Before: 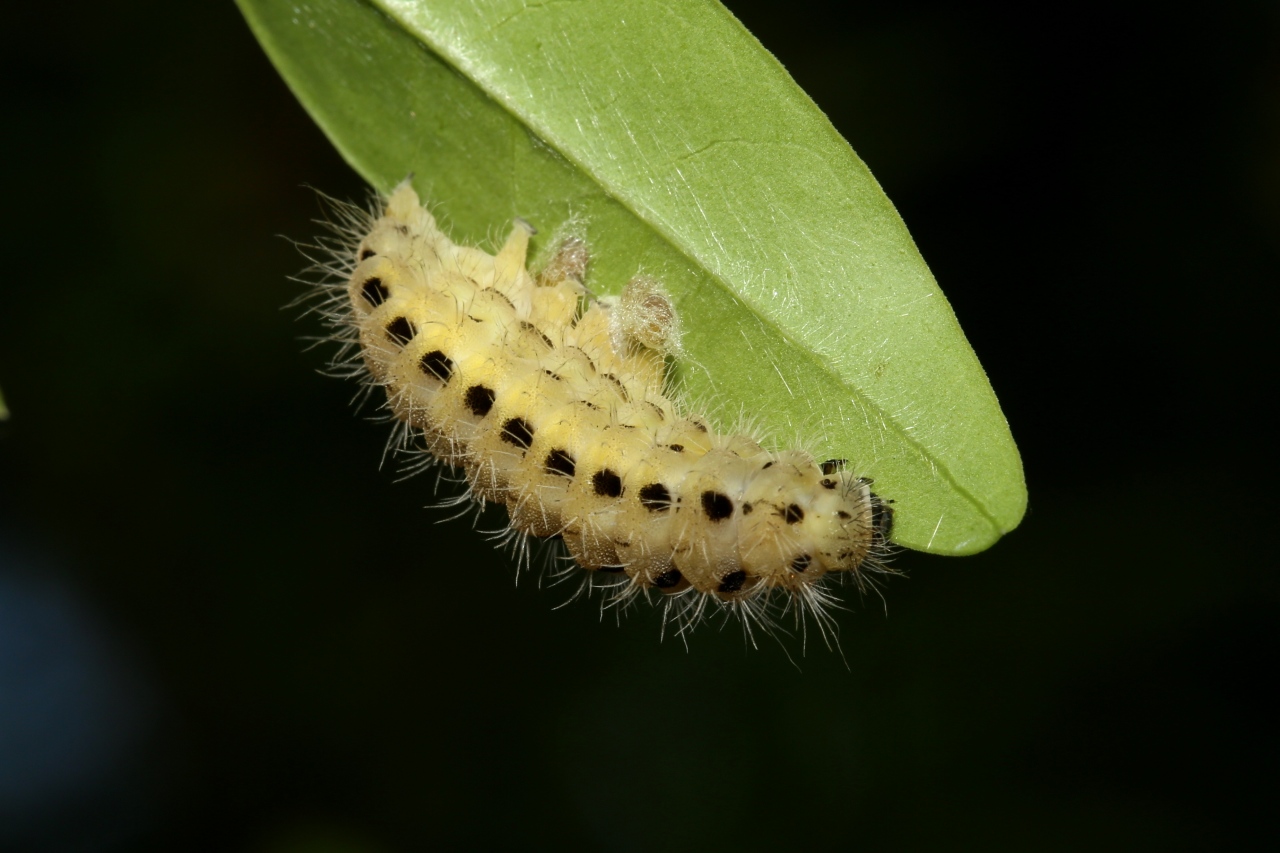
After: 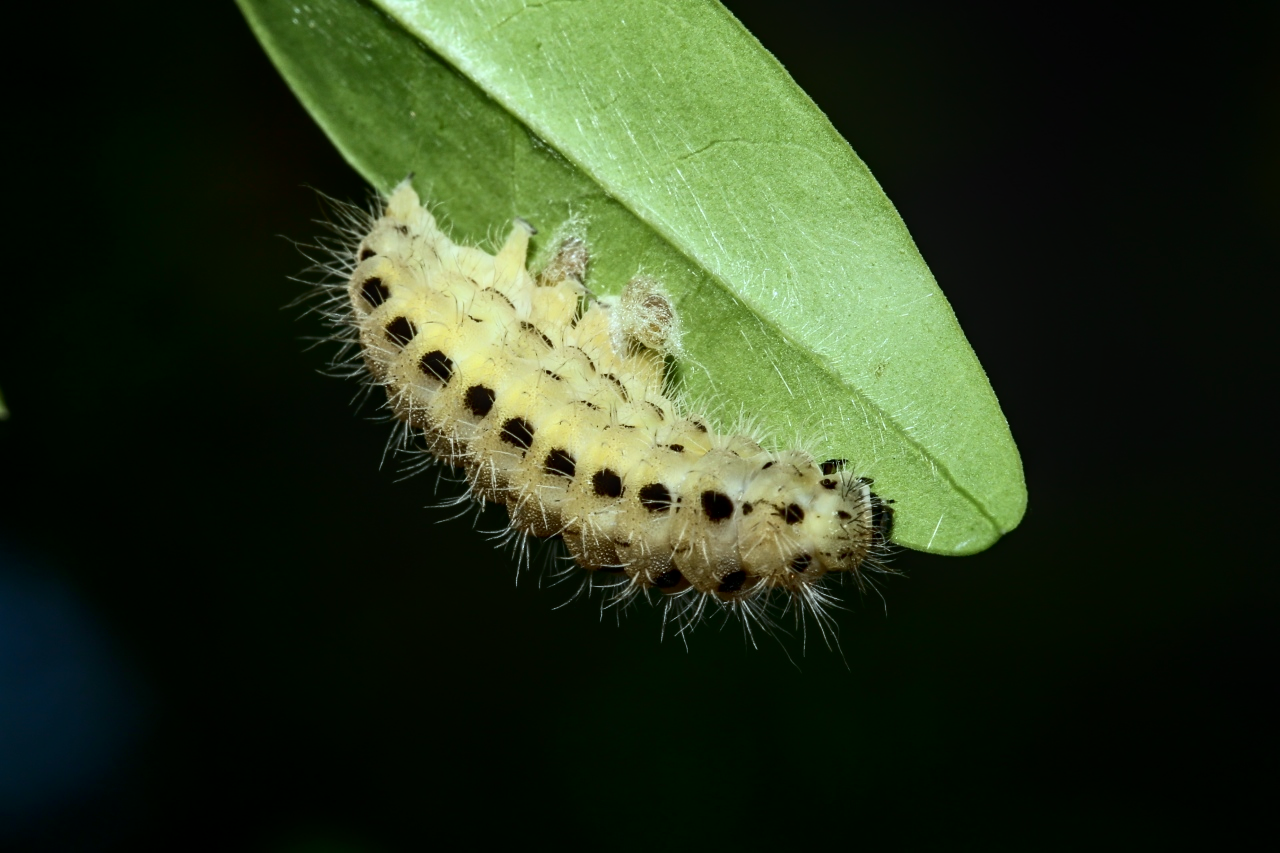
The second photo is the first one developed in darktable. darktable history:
contrast brightness saturation: contrast 0.292
color calibration: illuminant F (fluorescent), F source F9 (Cool White Deluxe 4150 K) – high CRI, x 0.375, y 0.373, temperature 4156.83 K
local contrast: on, module defaults
